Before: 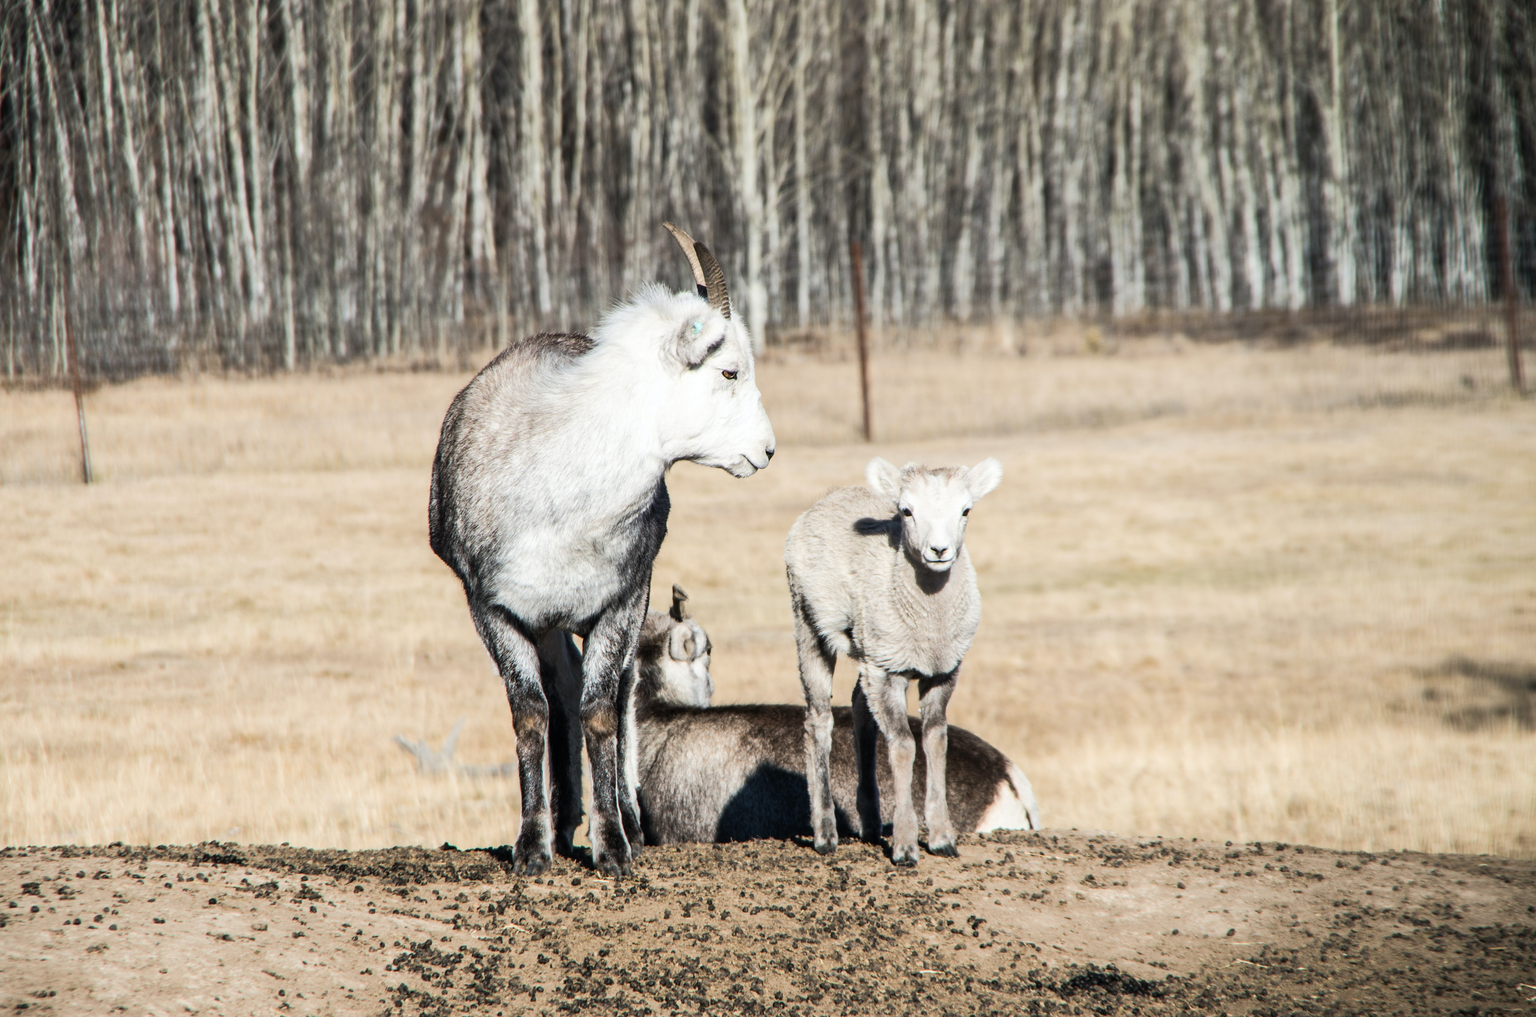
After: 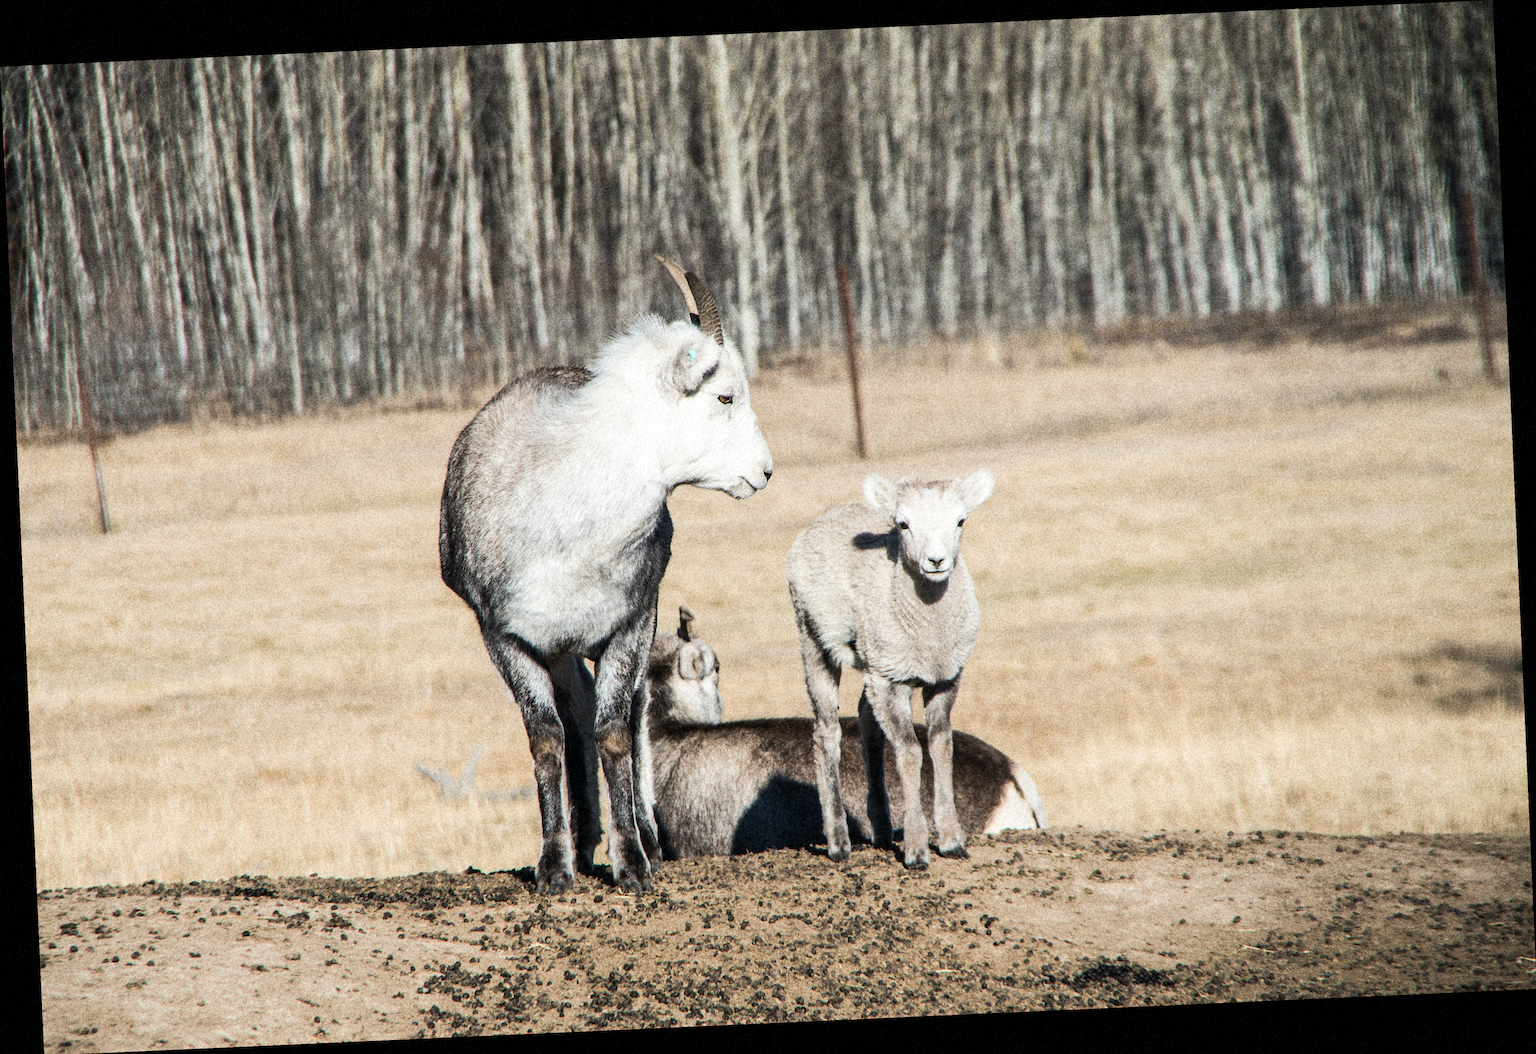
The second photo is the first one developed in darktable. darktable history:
rotate and perspective: rotation -2.56°, automatic cropping off
grain: coarseness 14.49 ISO, strength 48.04%, mid-tones bias 35%
